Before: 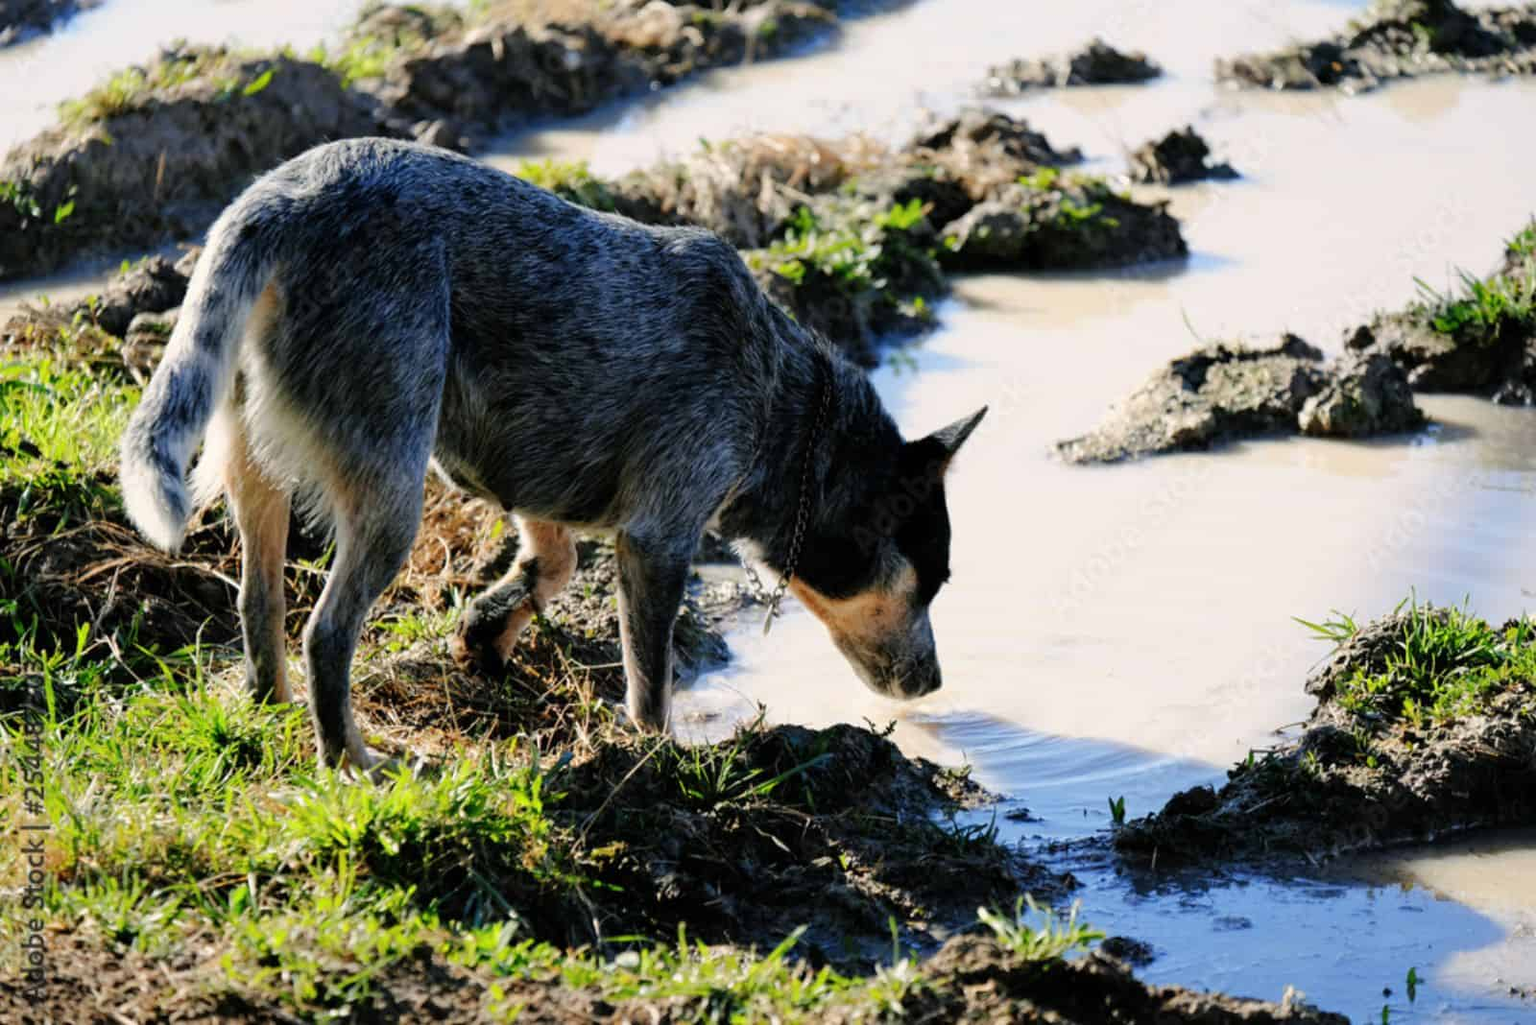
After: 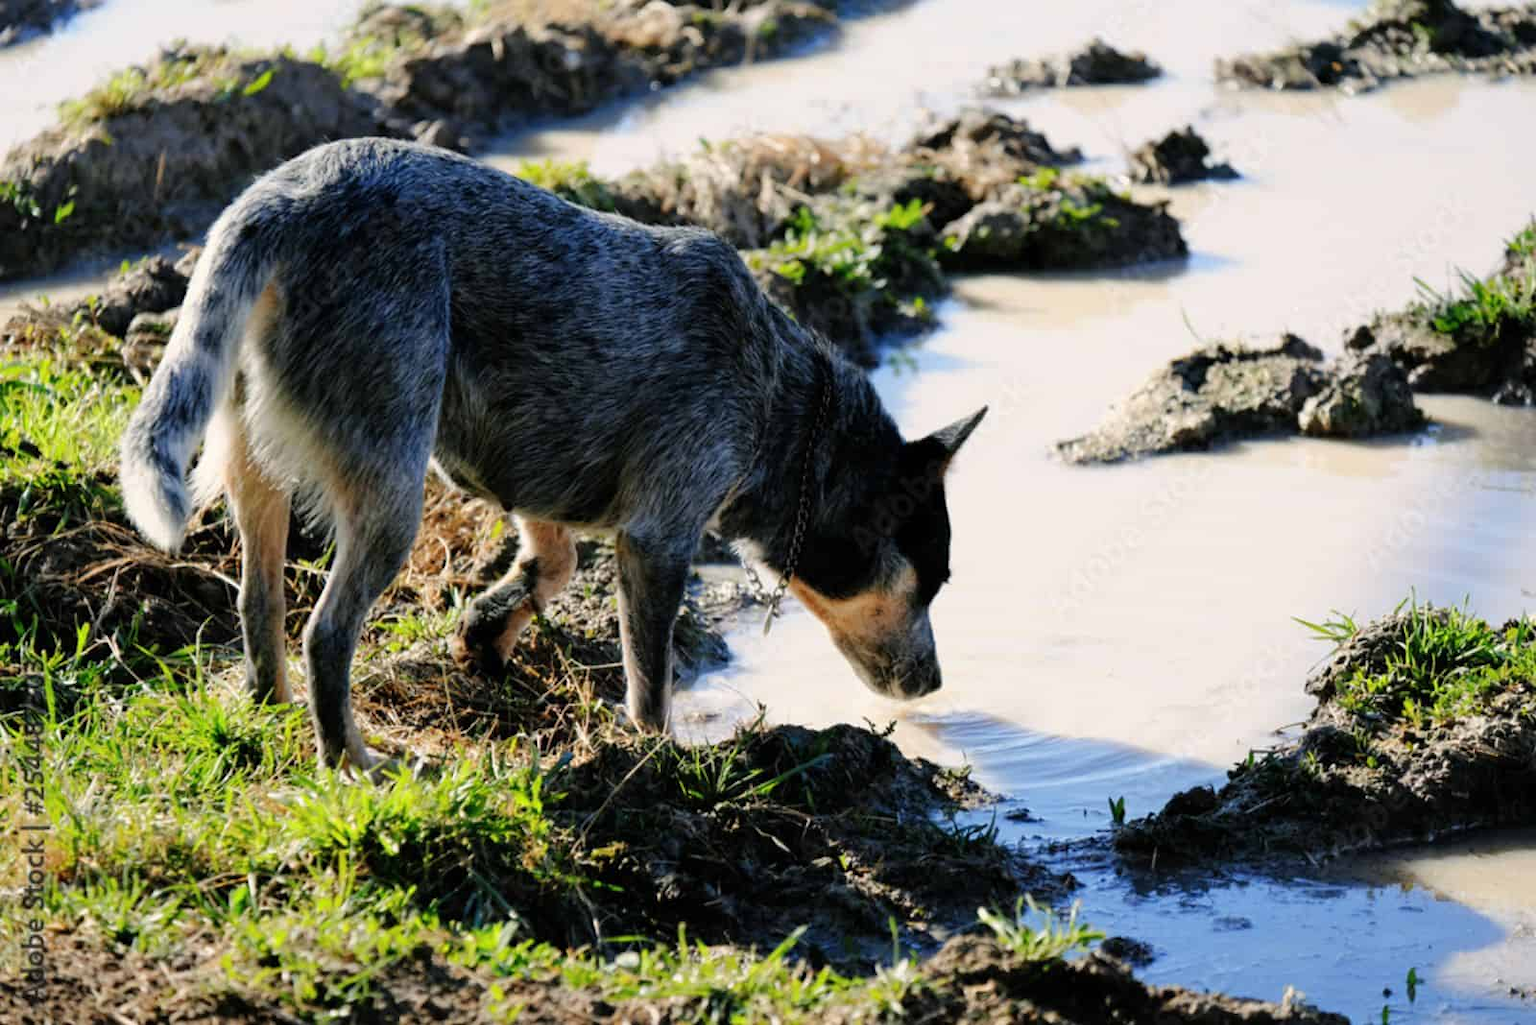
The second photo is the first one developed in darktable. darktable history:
levels: black 0.036%
